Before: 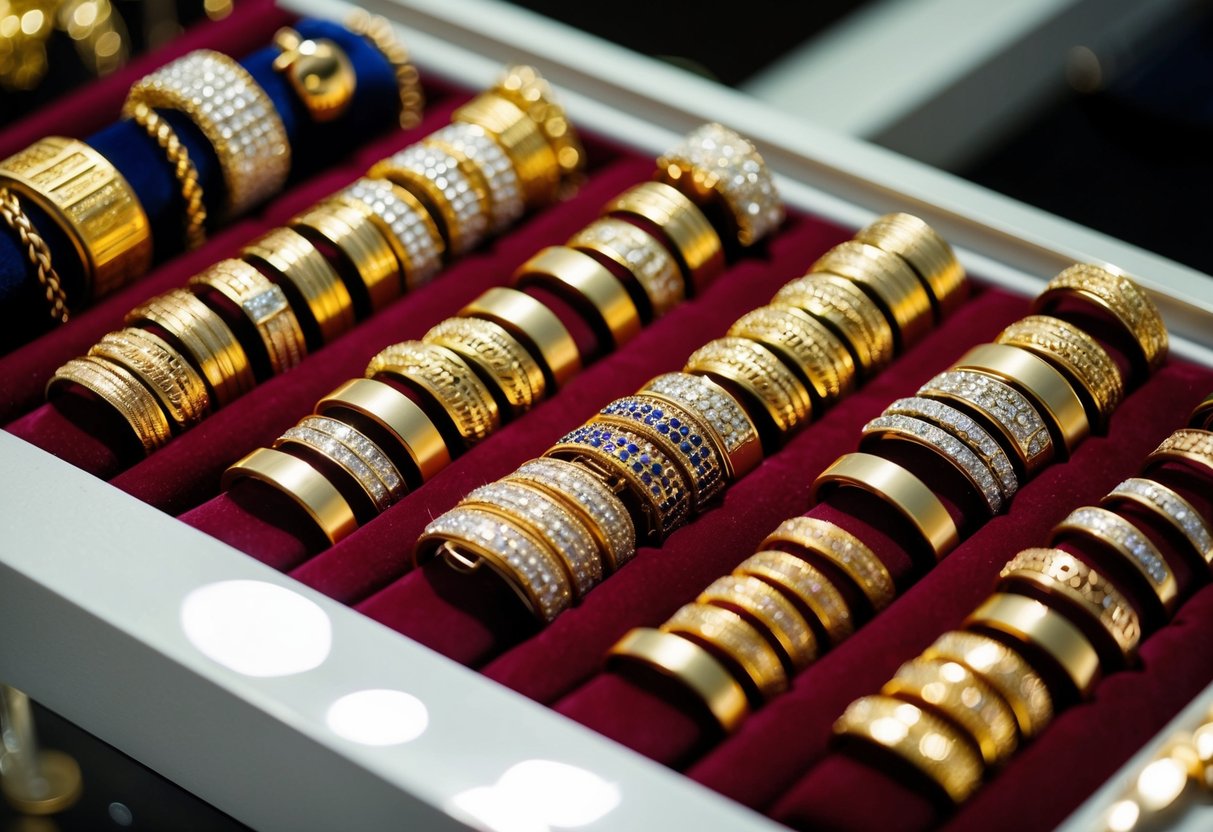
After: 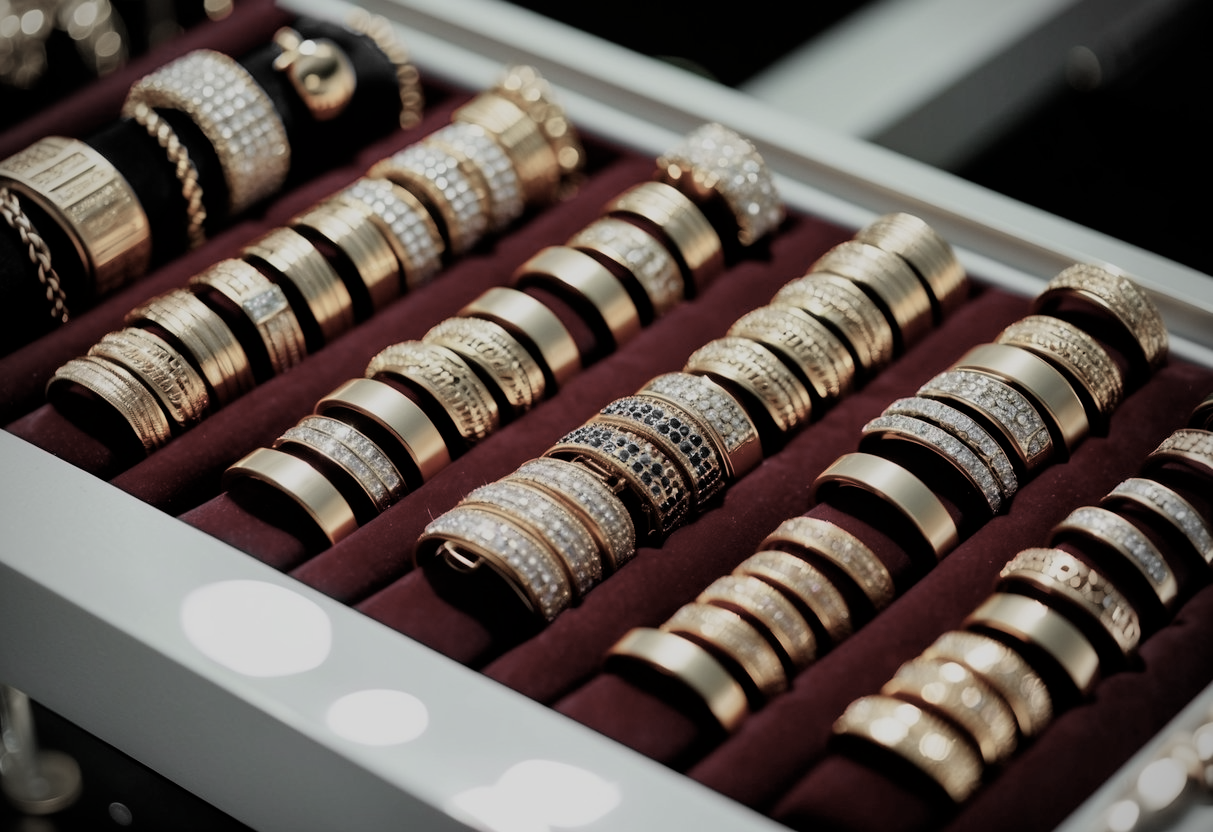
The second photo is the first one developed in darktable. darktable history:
color equalizer: saturation › red 0.775, saturation › orange 0.728, saturation › yellow 0.751, saturation › green 0.763, saturation › cyan 0.532, saturation › blue 0.382, saturation › lavender 0.312, saturation › magenta 0.382, brightness › yellow 0.994
filmic rgb: hardness 4.17, contrast 0.921
vignetting: on, module defaults
